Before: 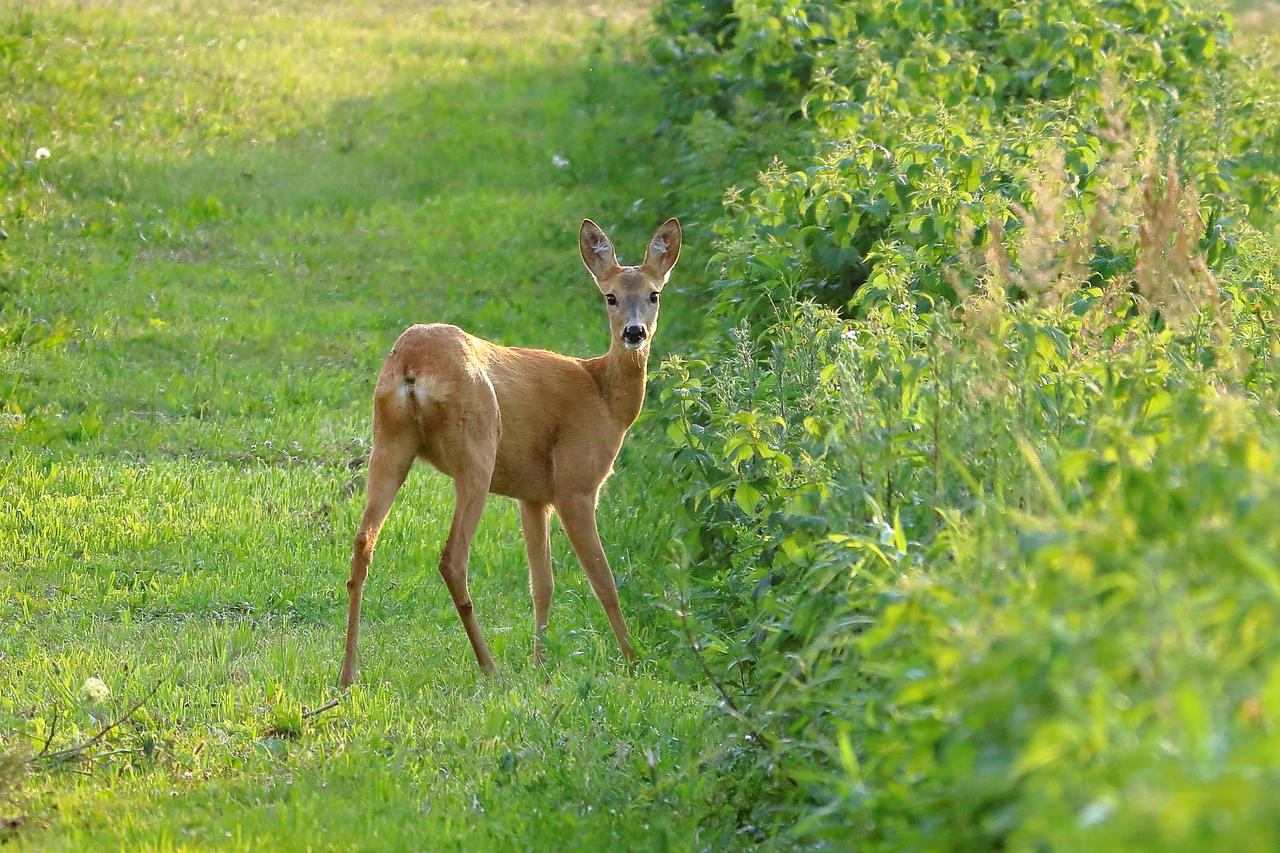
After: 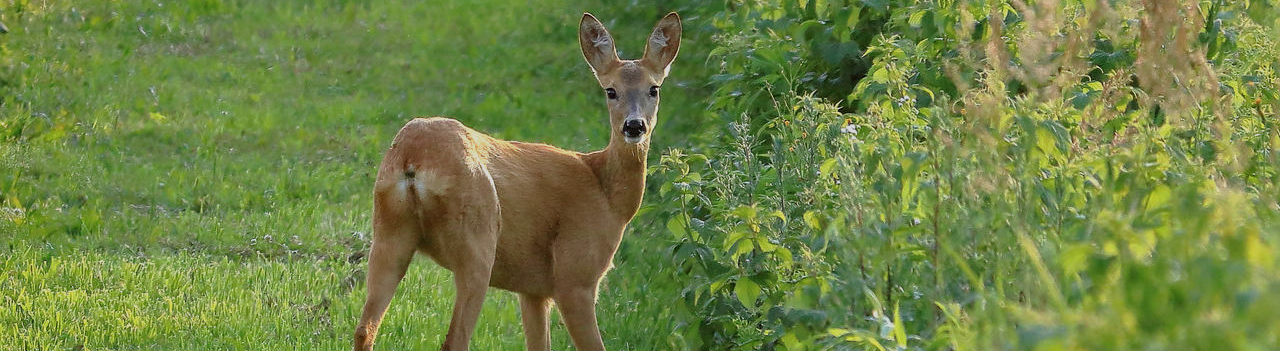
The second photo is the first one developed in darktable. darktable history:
exposure: exposure -0.491 EV, compensate highlight preservation false
contrast brightness saturation: saturation -0.067
crop and rotate: top 24.161%, bottom 34.682%
